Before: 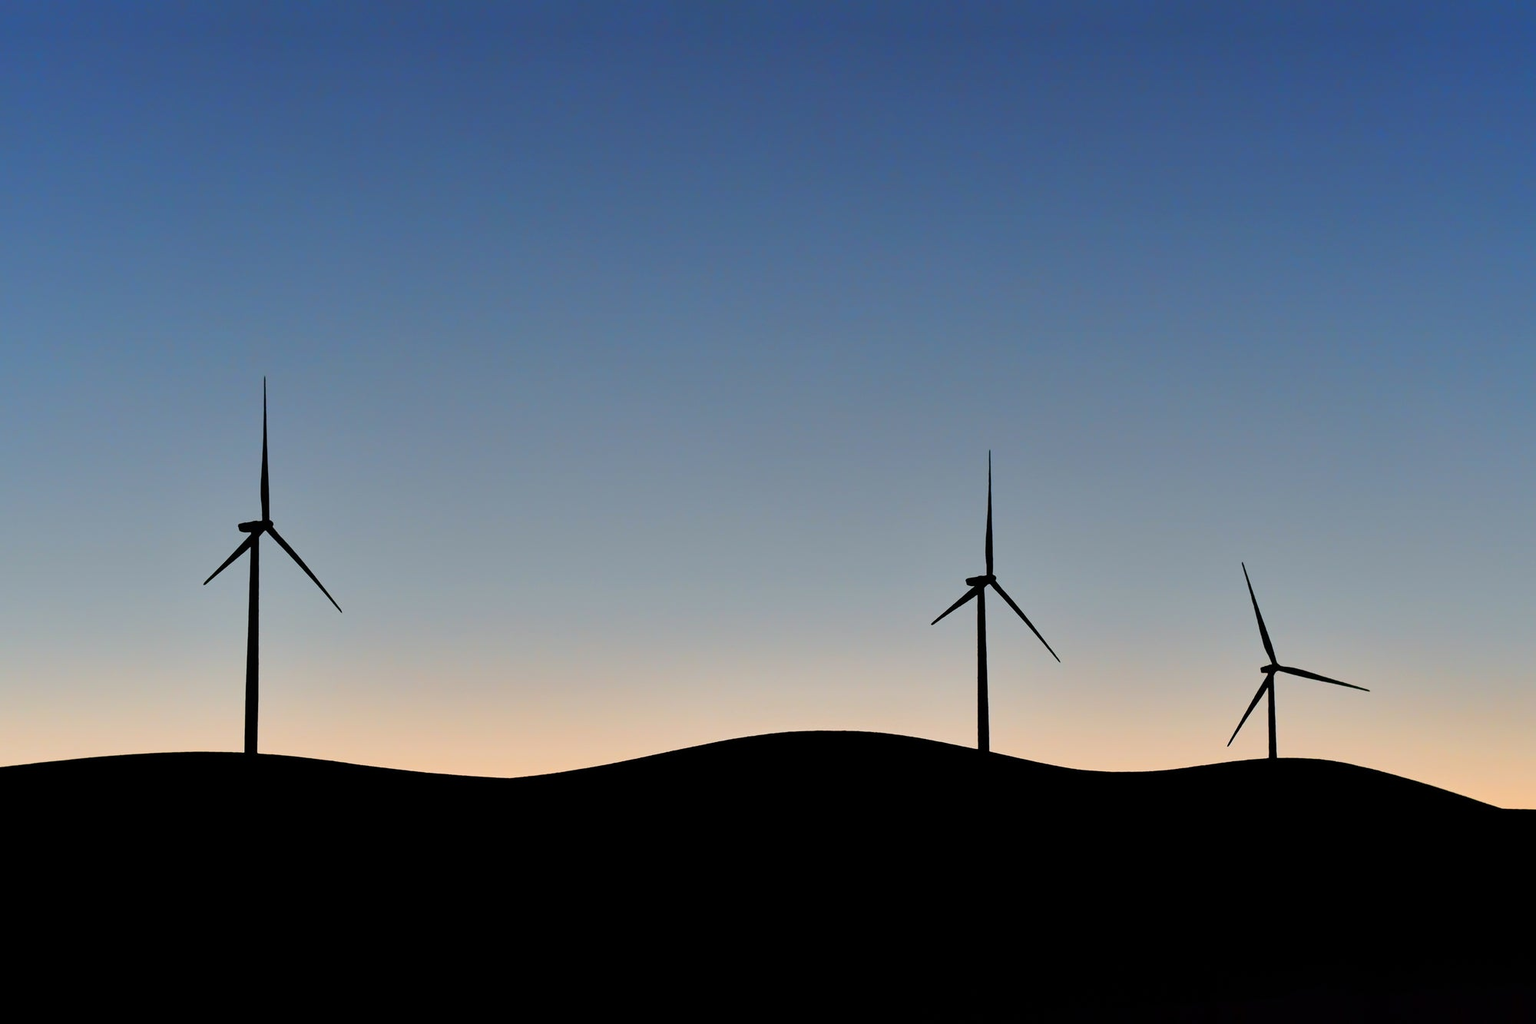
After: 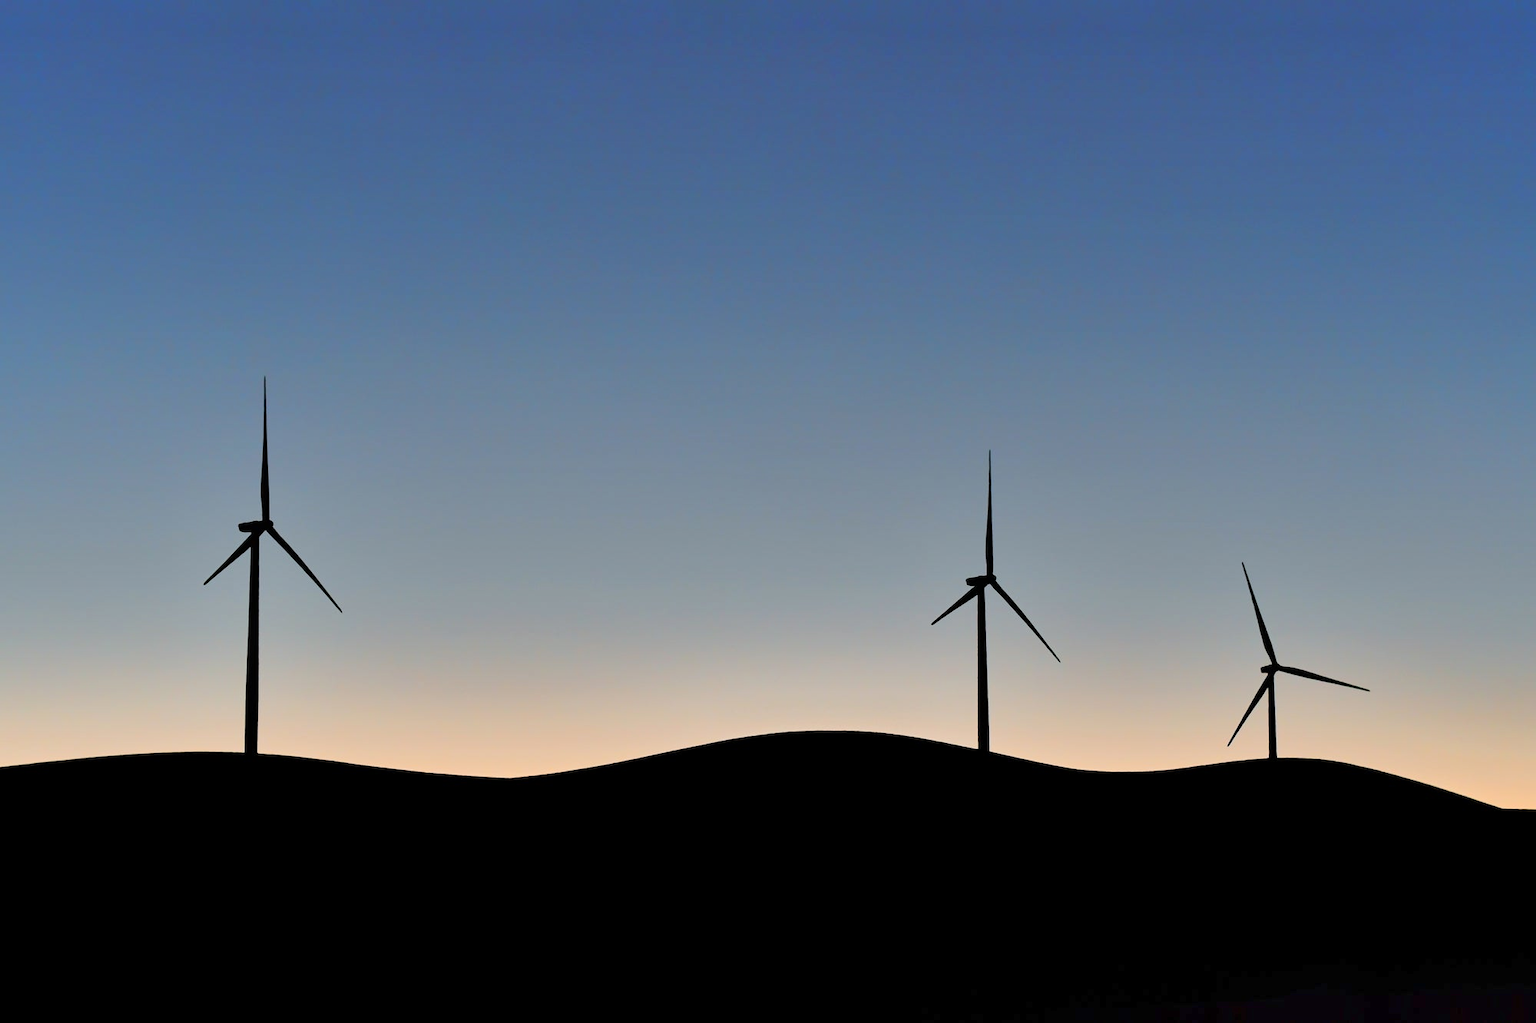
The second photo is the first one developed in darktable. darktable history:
shadows and highlights: shadows 61.15, highlights color adjustment 0.551%, soften with gaussian
